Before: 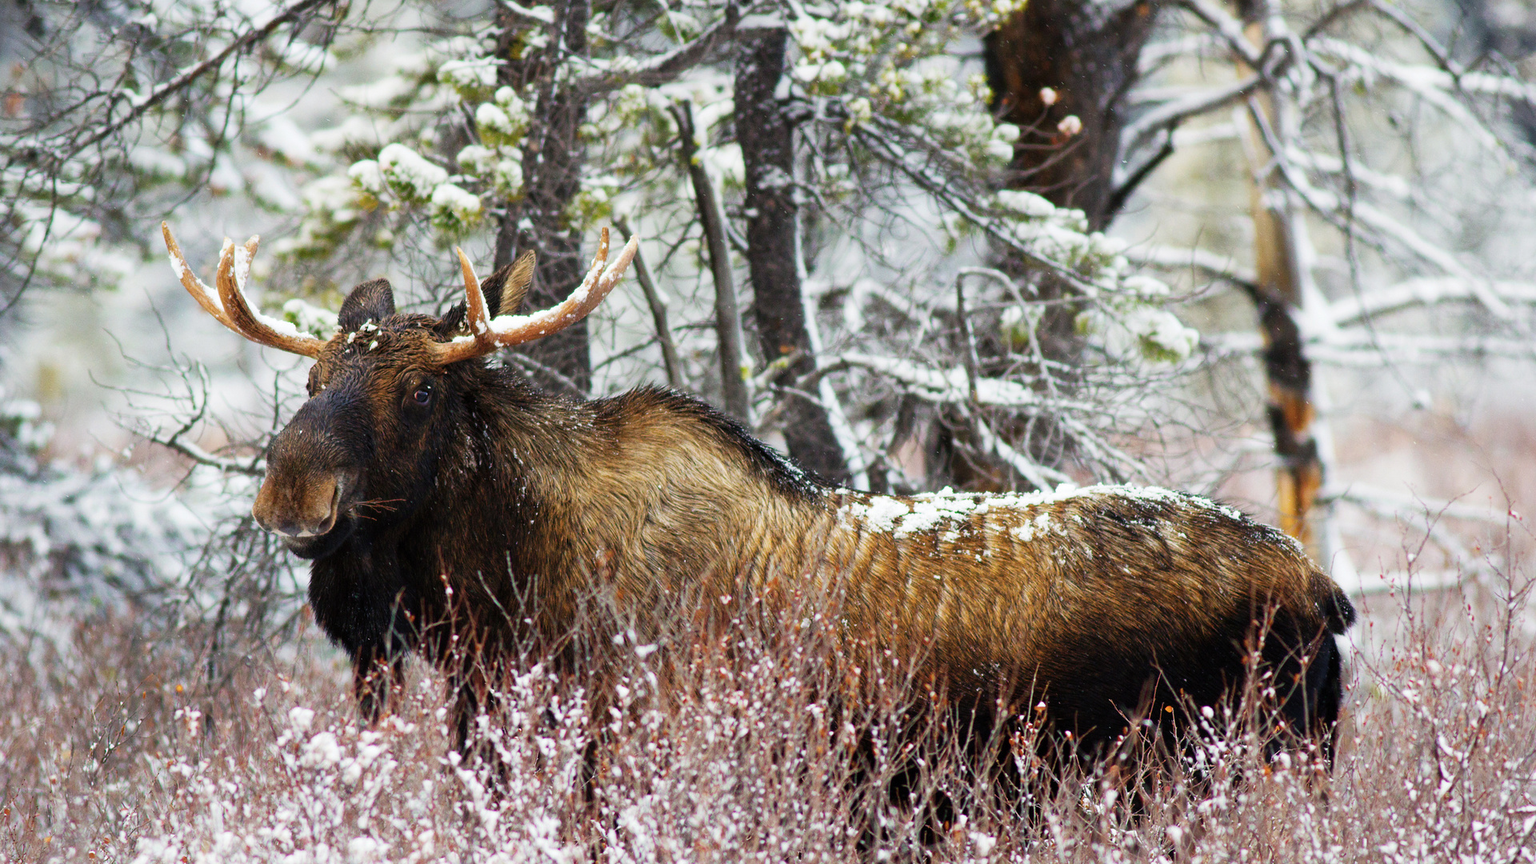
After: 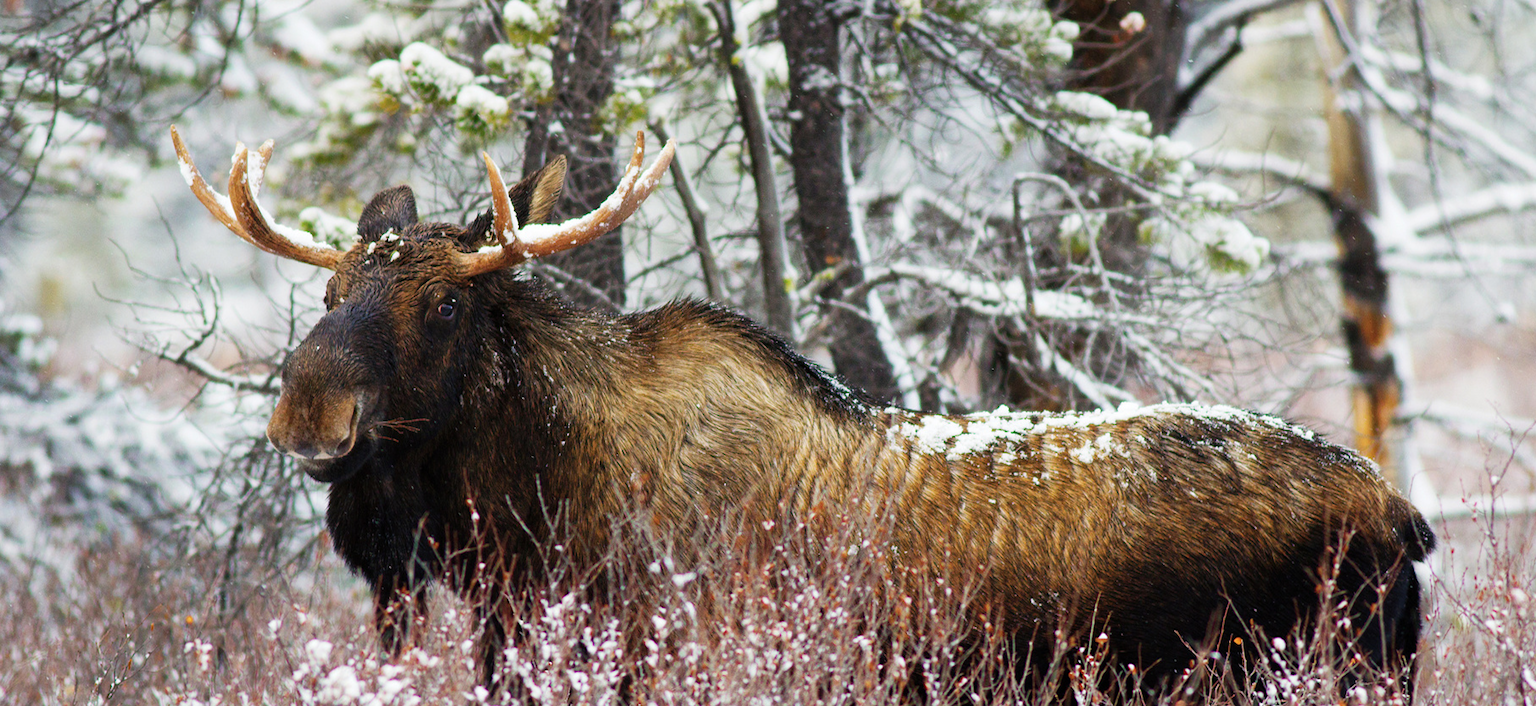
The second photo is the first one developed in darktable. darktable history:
crop and rotate: angle 0.045°, top 11.994%, right 5.466%, bottom 10.605%
